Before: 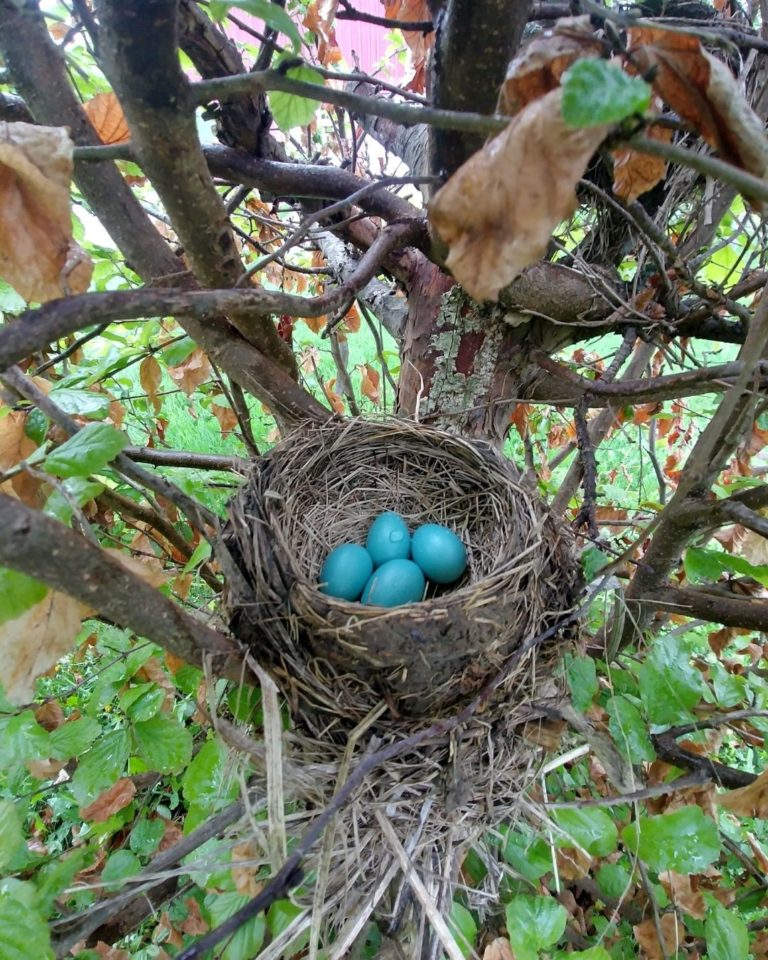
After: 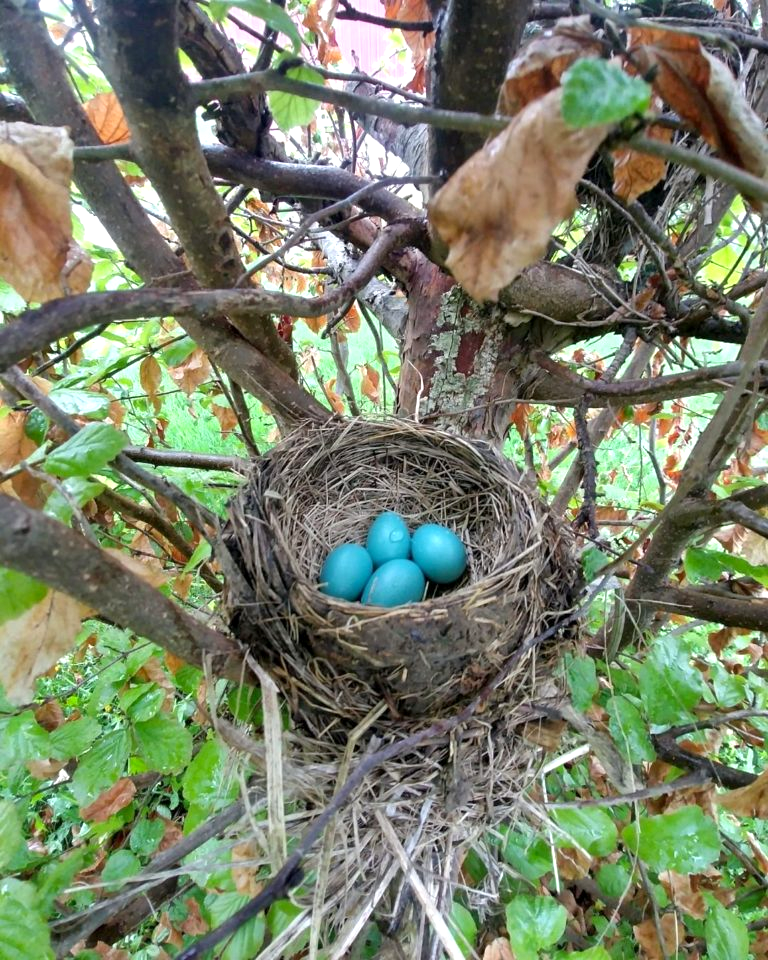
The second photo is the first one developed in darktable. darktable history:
exposure: black level correction 0.001, exposure 0.498 EV, compensate highlight preservation false
shadows and highlights: shadows 43.55, white point adjustment -1.65, soften with gaussian
